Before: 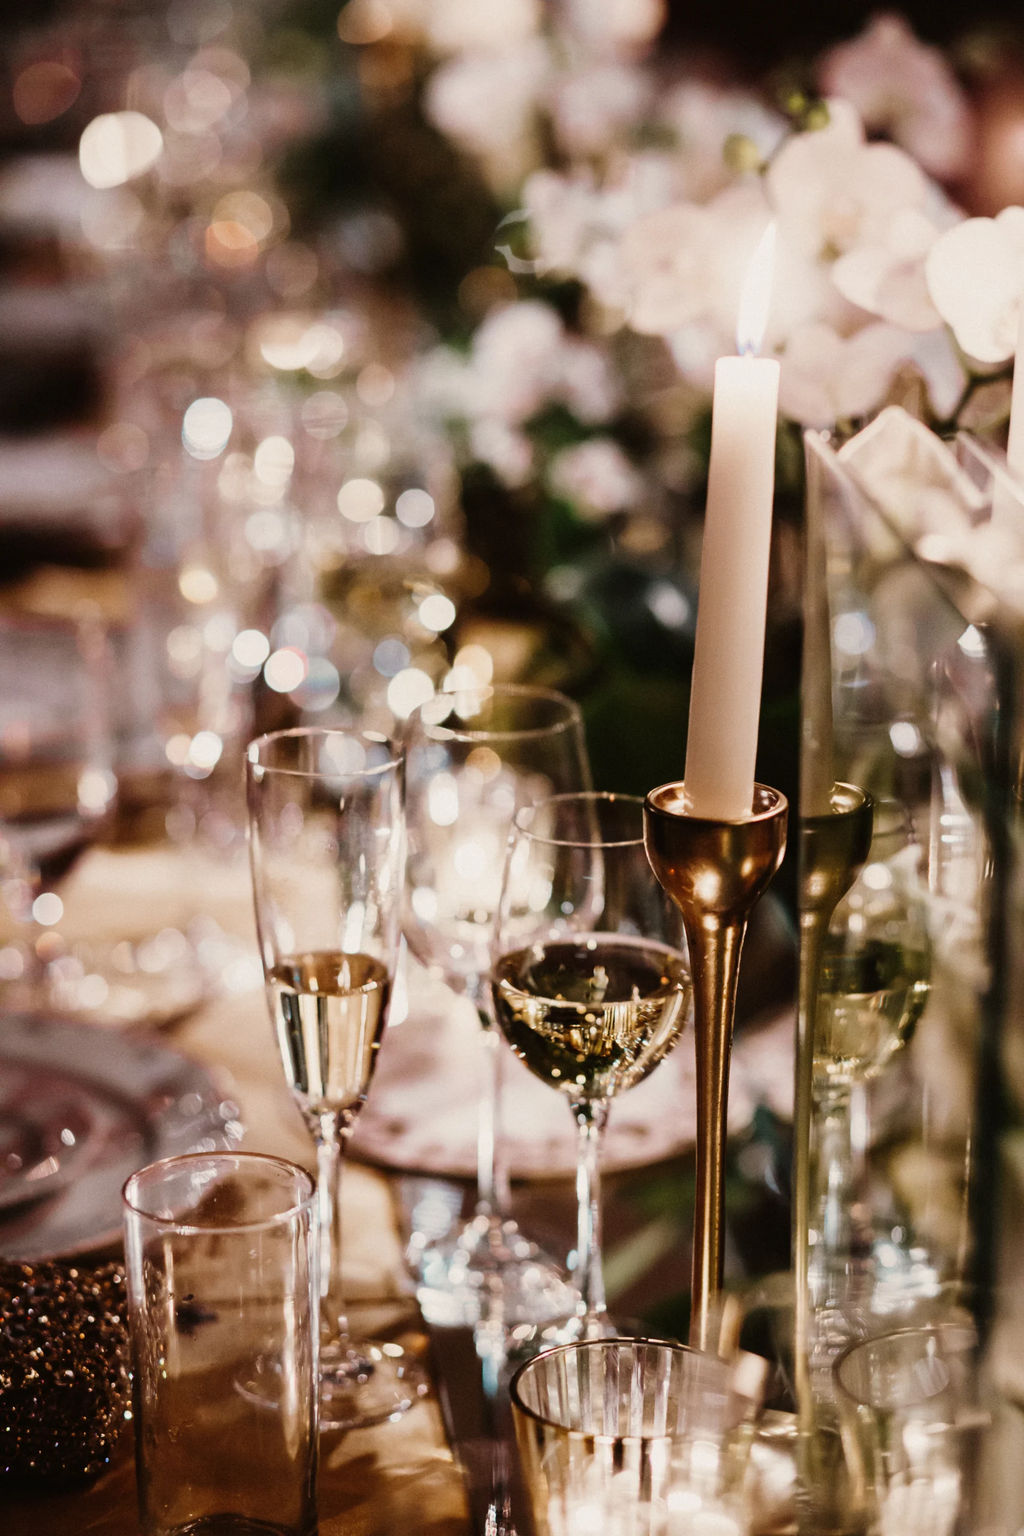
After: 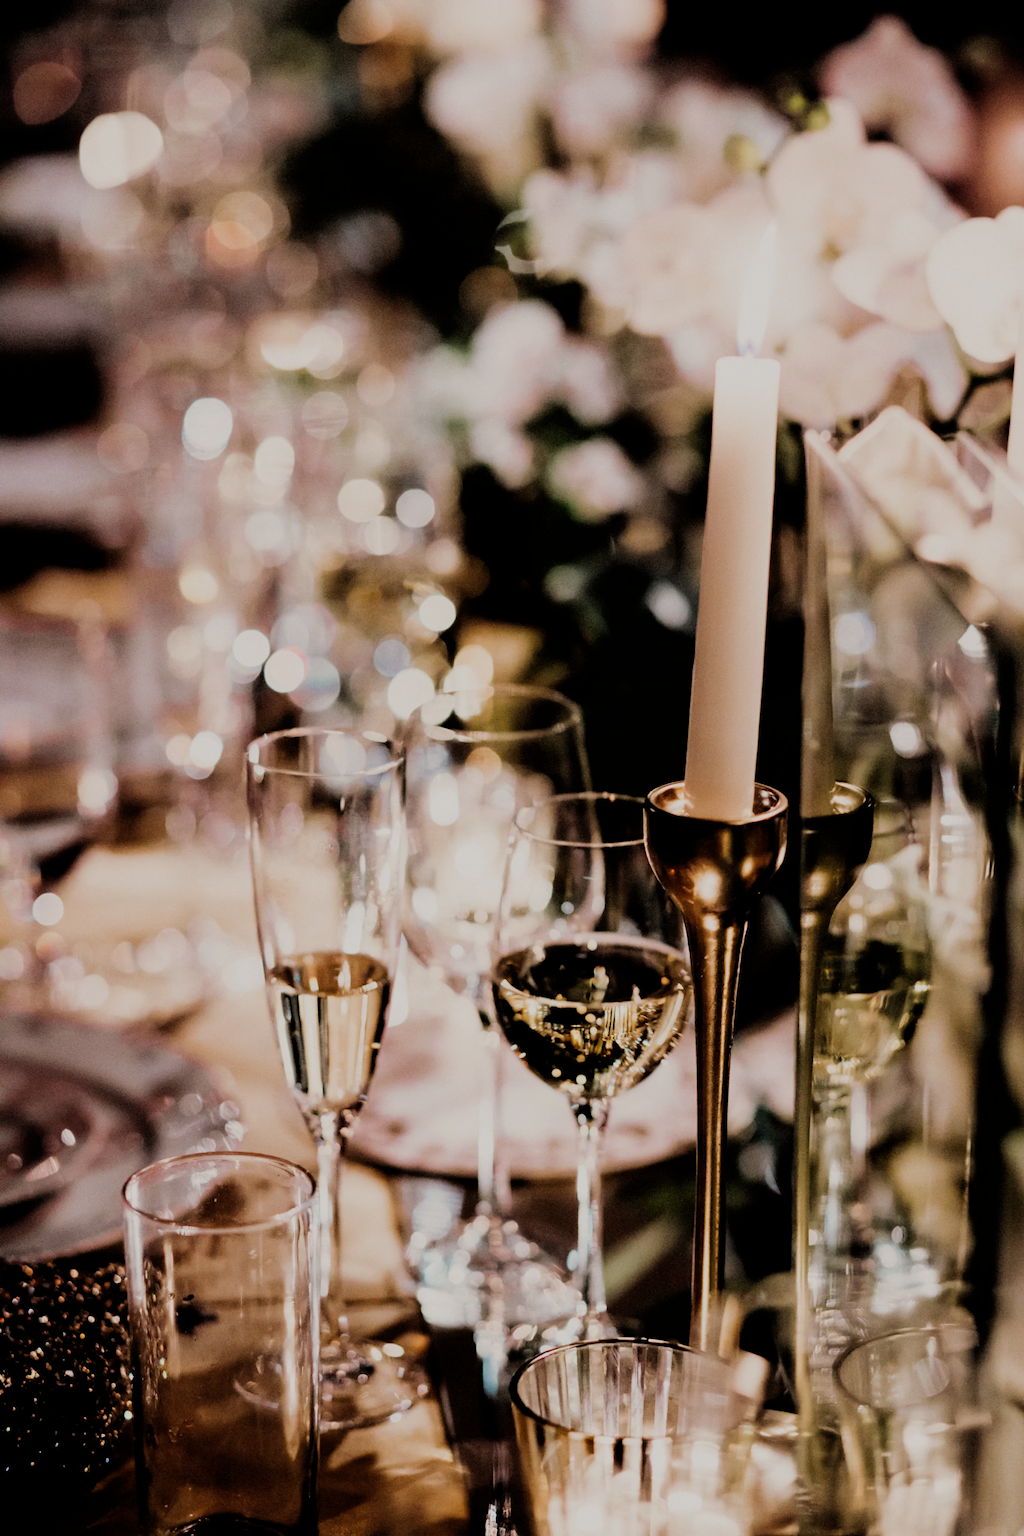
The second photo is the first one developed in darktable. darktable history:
filmic rgb: black relative exposure -4.14 EV, white relative exposure 5.1 EV, hardness 2.11, contrast 1.165
